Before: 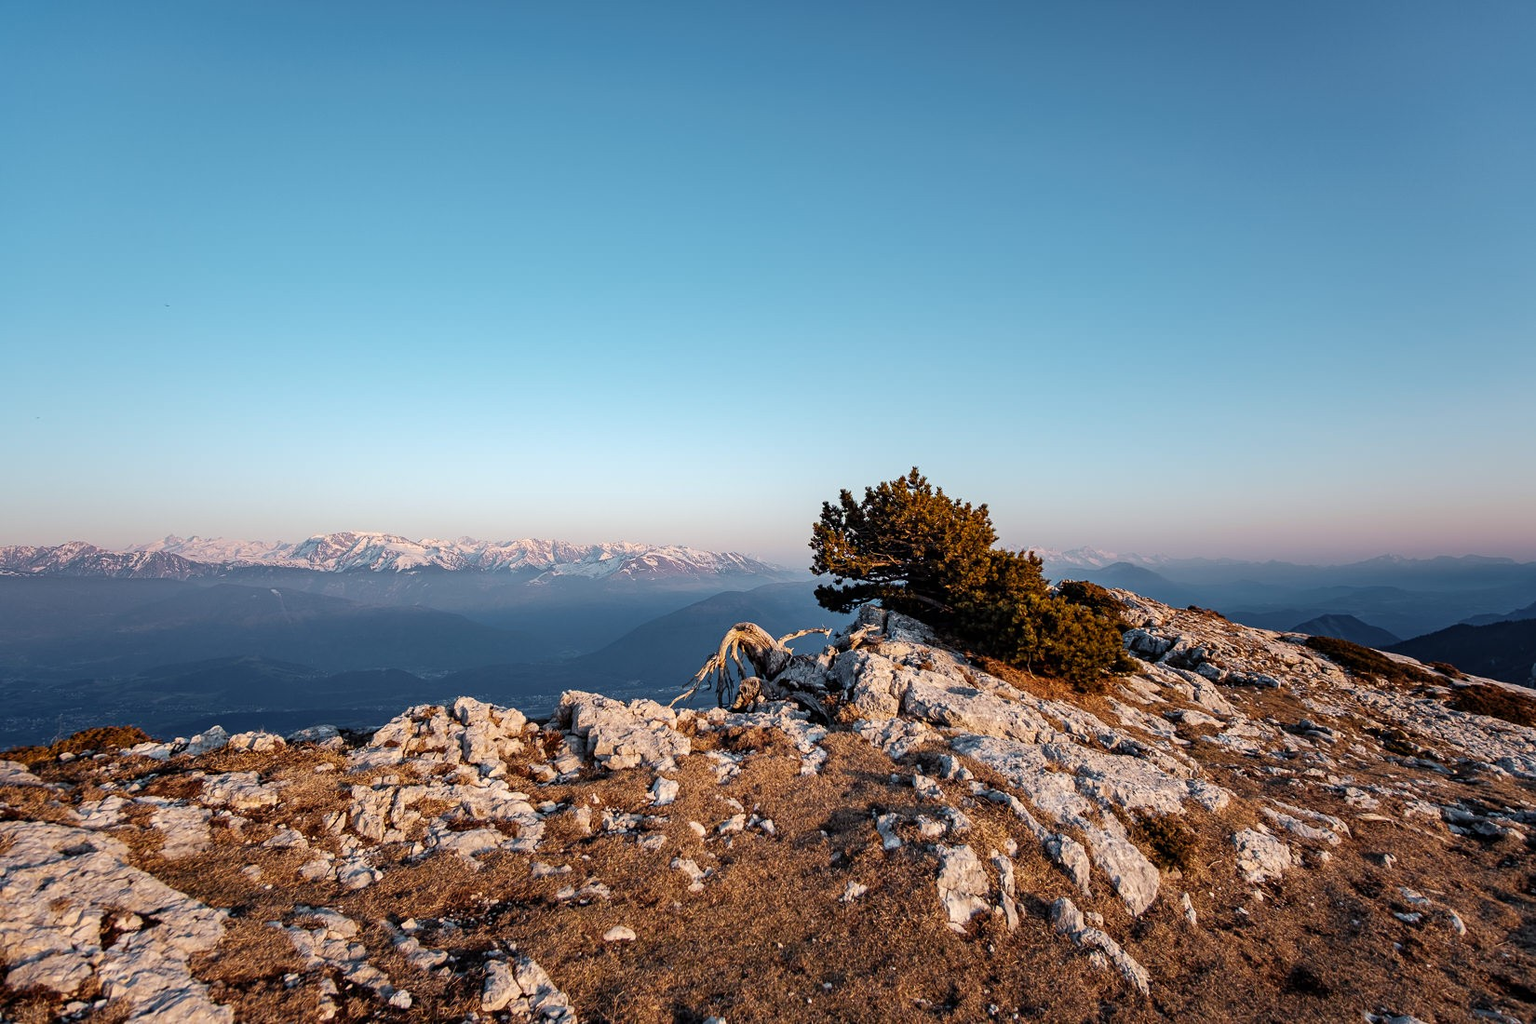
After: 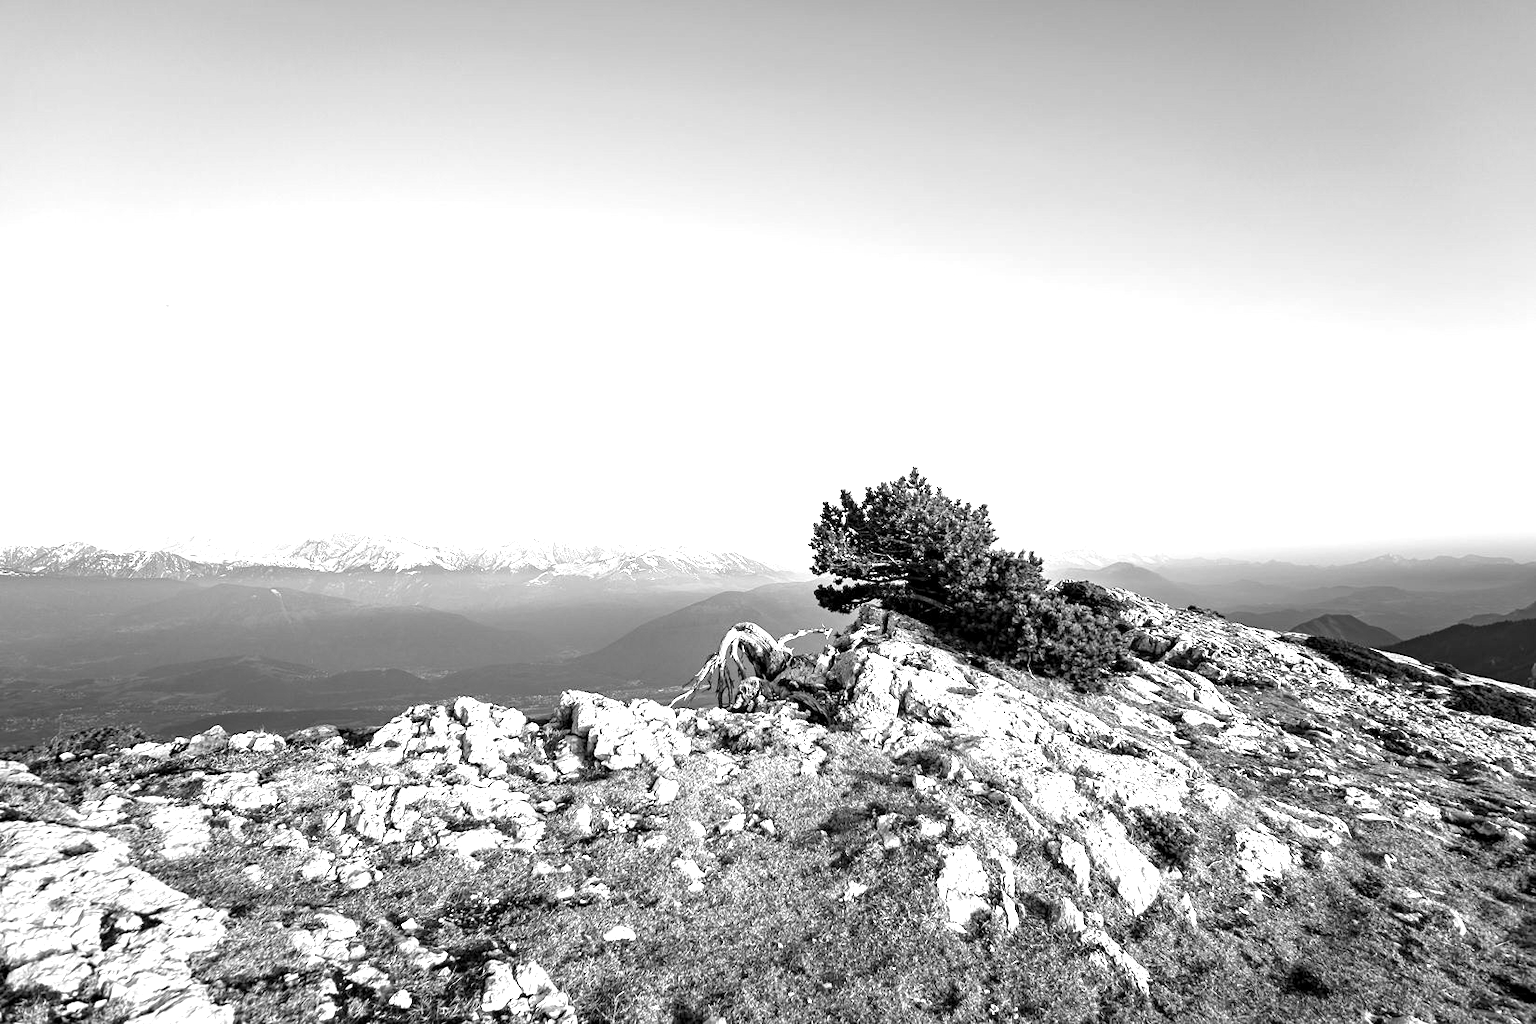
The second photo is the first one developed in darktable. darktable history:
exposure: black level correction 0.001, exposure 1.822 EV, compensate exposure bias true, compensate highlight preservation false
monochrome: a 30.25, b 92.03
